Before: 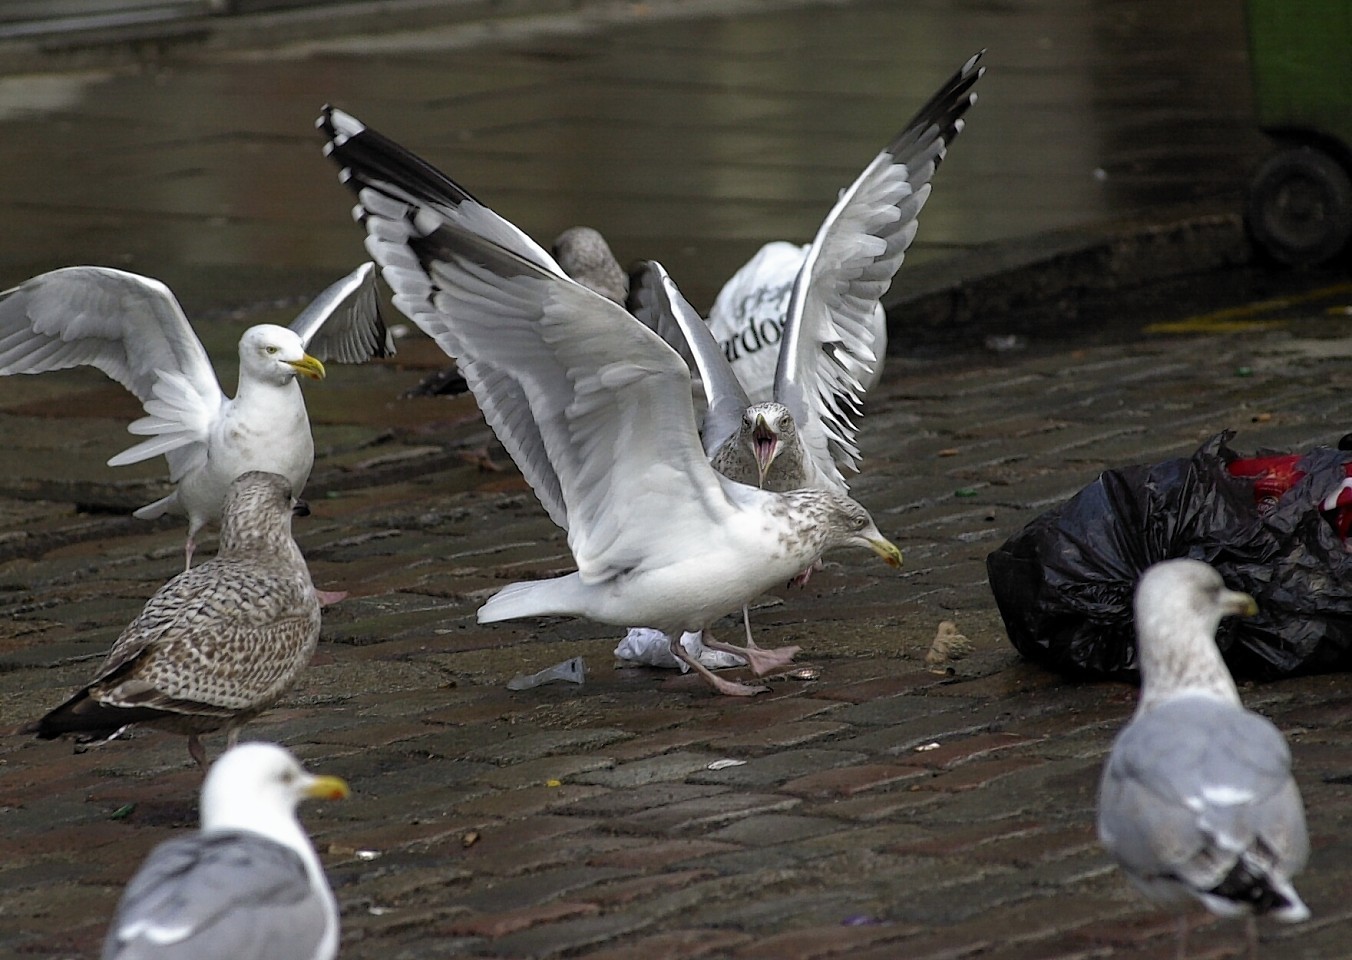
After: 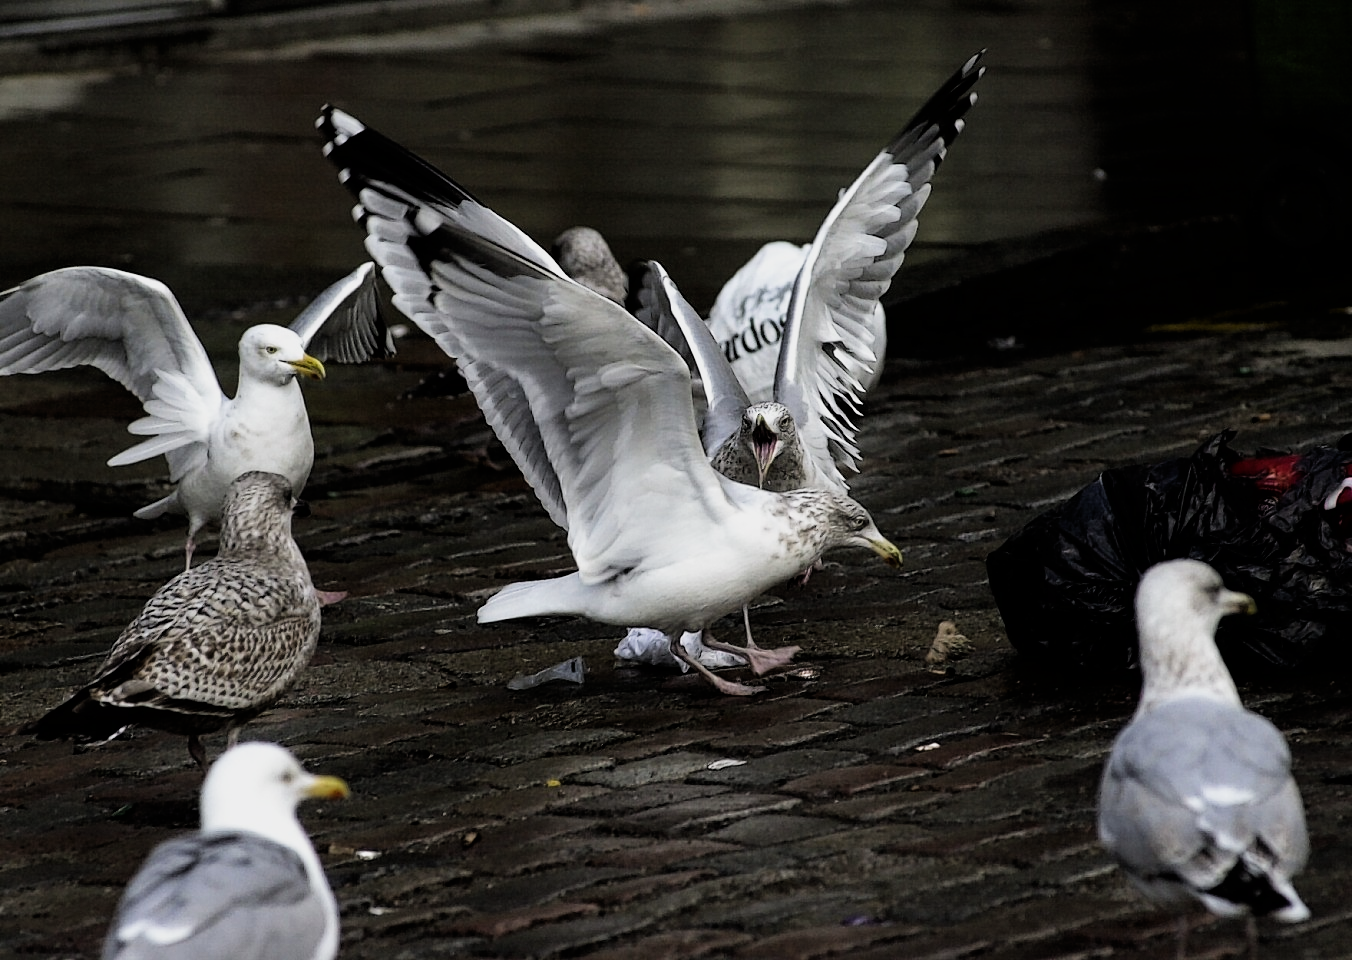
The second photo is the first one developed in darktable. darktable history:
filmic rgb: black relative exposure -5.06 EV, white relative exposure 3.5 EV, threshold 2.96 EV, hardness 3.18, contrast 1.51, highlights saturation mix -49.82%, enable highlight reconstruction true
